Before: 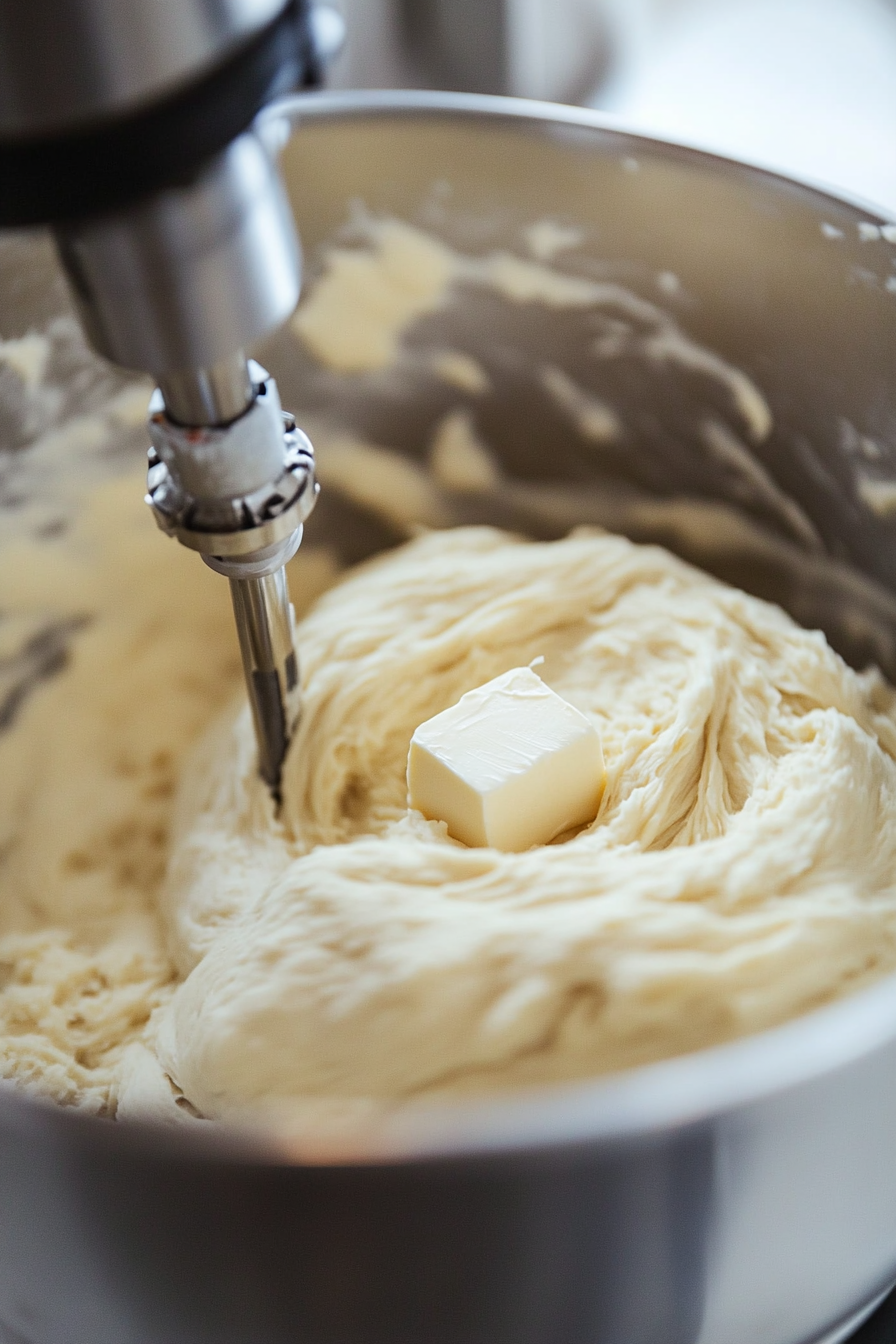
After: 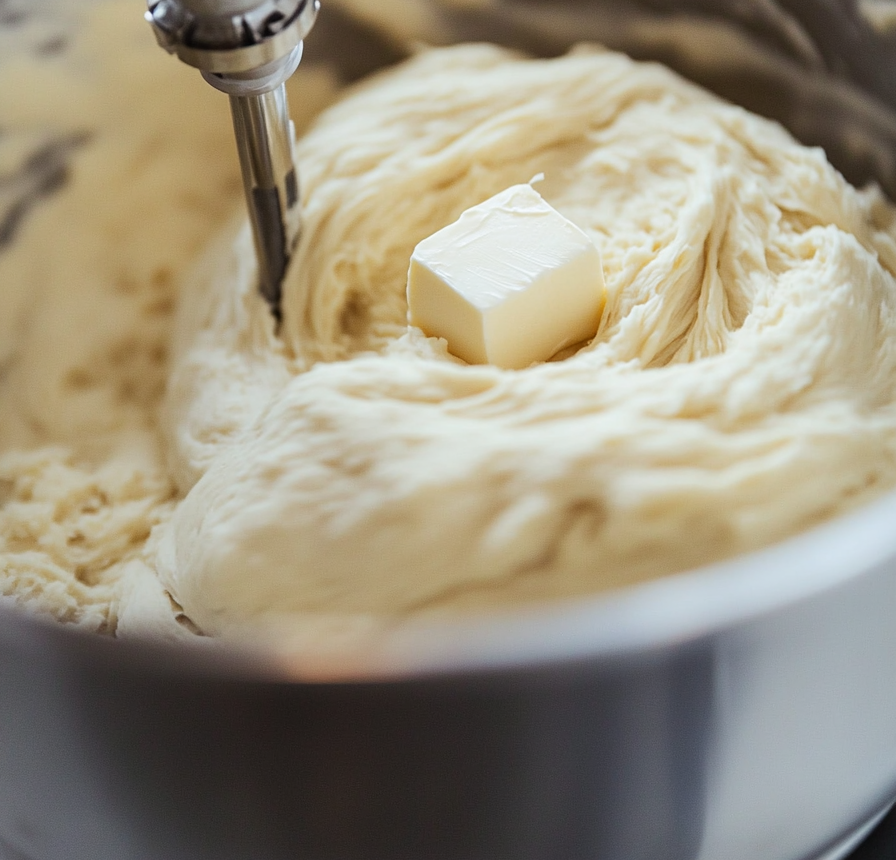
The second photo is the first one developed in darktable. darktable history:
crop and rotate: top 35.962%
